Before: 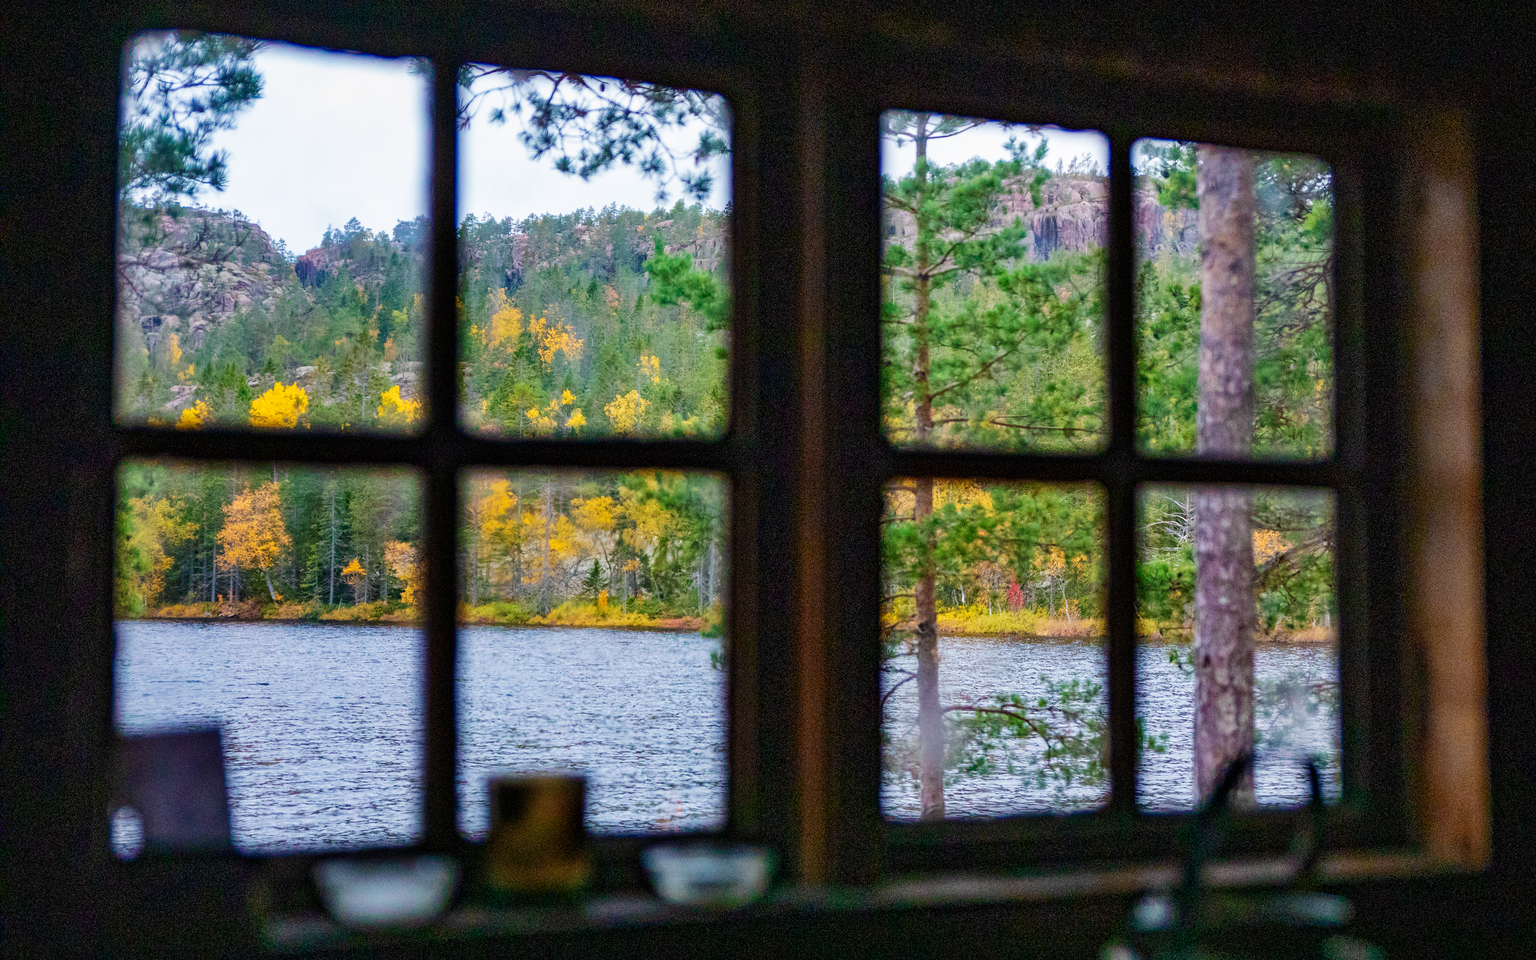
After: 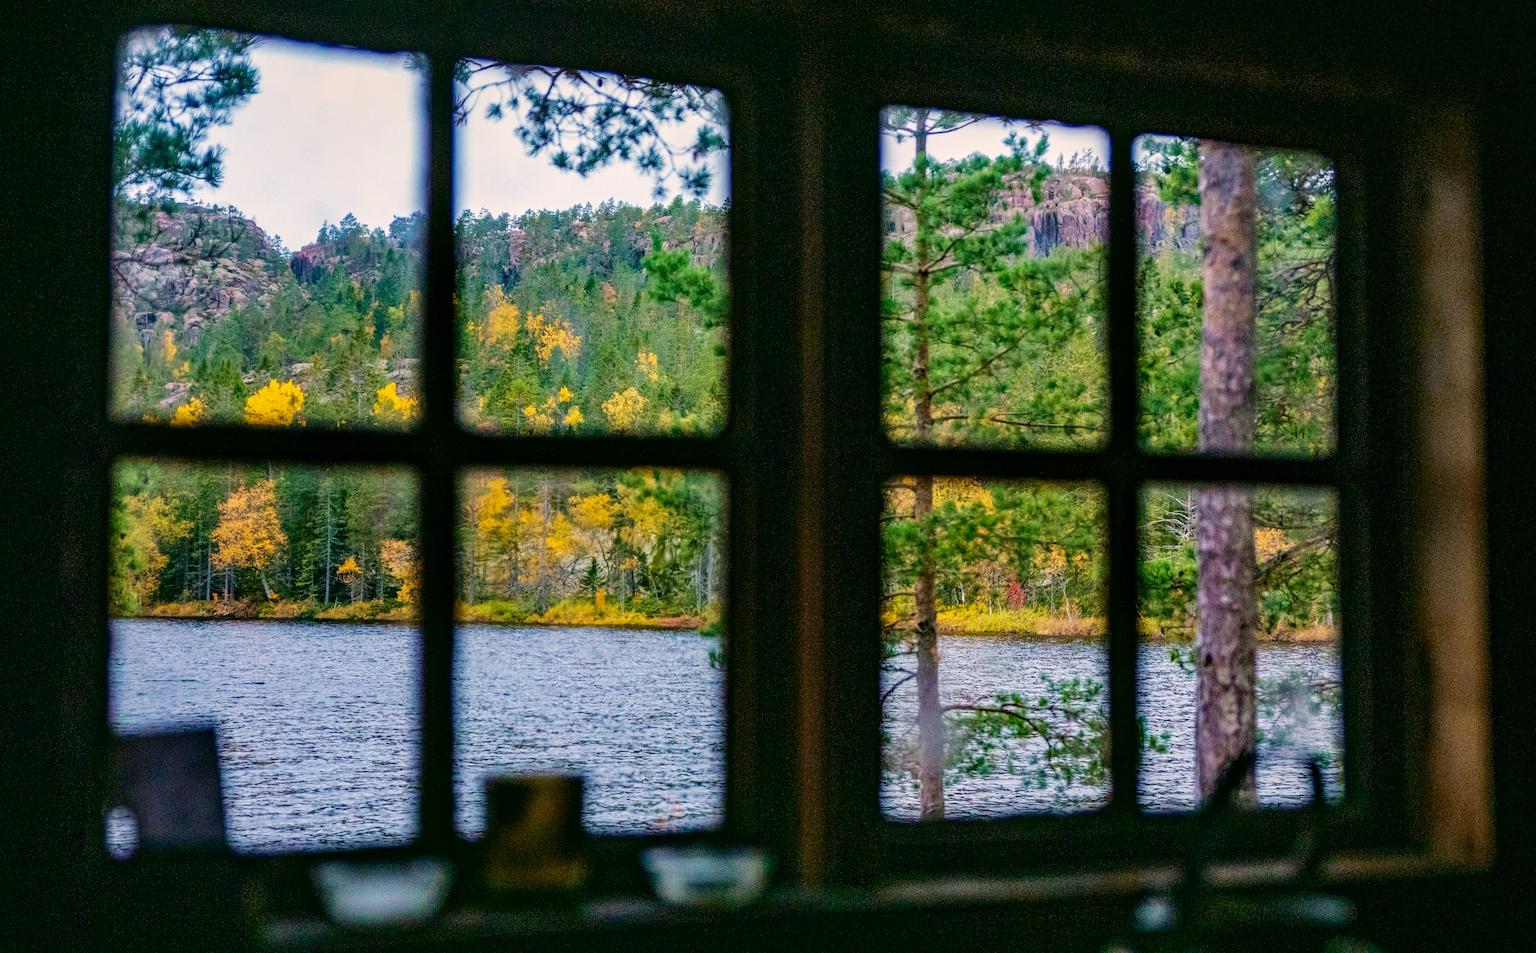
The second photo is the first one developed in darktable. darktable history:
exposure: black level correction 0, exposure -0.781 EV, compensate exposure bias true, compensate highlight preservation false
crop: left 0.452%, top 0.634%, right 0.204%, bottom 0.707%
color correction: highlights a* 4.3, highlights b* 4.93, shadows a* -8.06, shadows b* 4.96
haze removal: adaptive false
tone equalizer: -8 EV -0.767 EV, -7 EV -0.675 EV, -6 EV -0.621 EV, -5 EV -0.411 EV, -3 EV 0.38 EV, -2 EV 0.6 EV, -1 EV 0.7 EV, +0 EV 0.755 EV
local contrast: on, module defaults
velvia: on, module defaults
